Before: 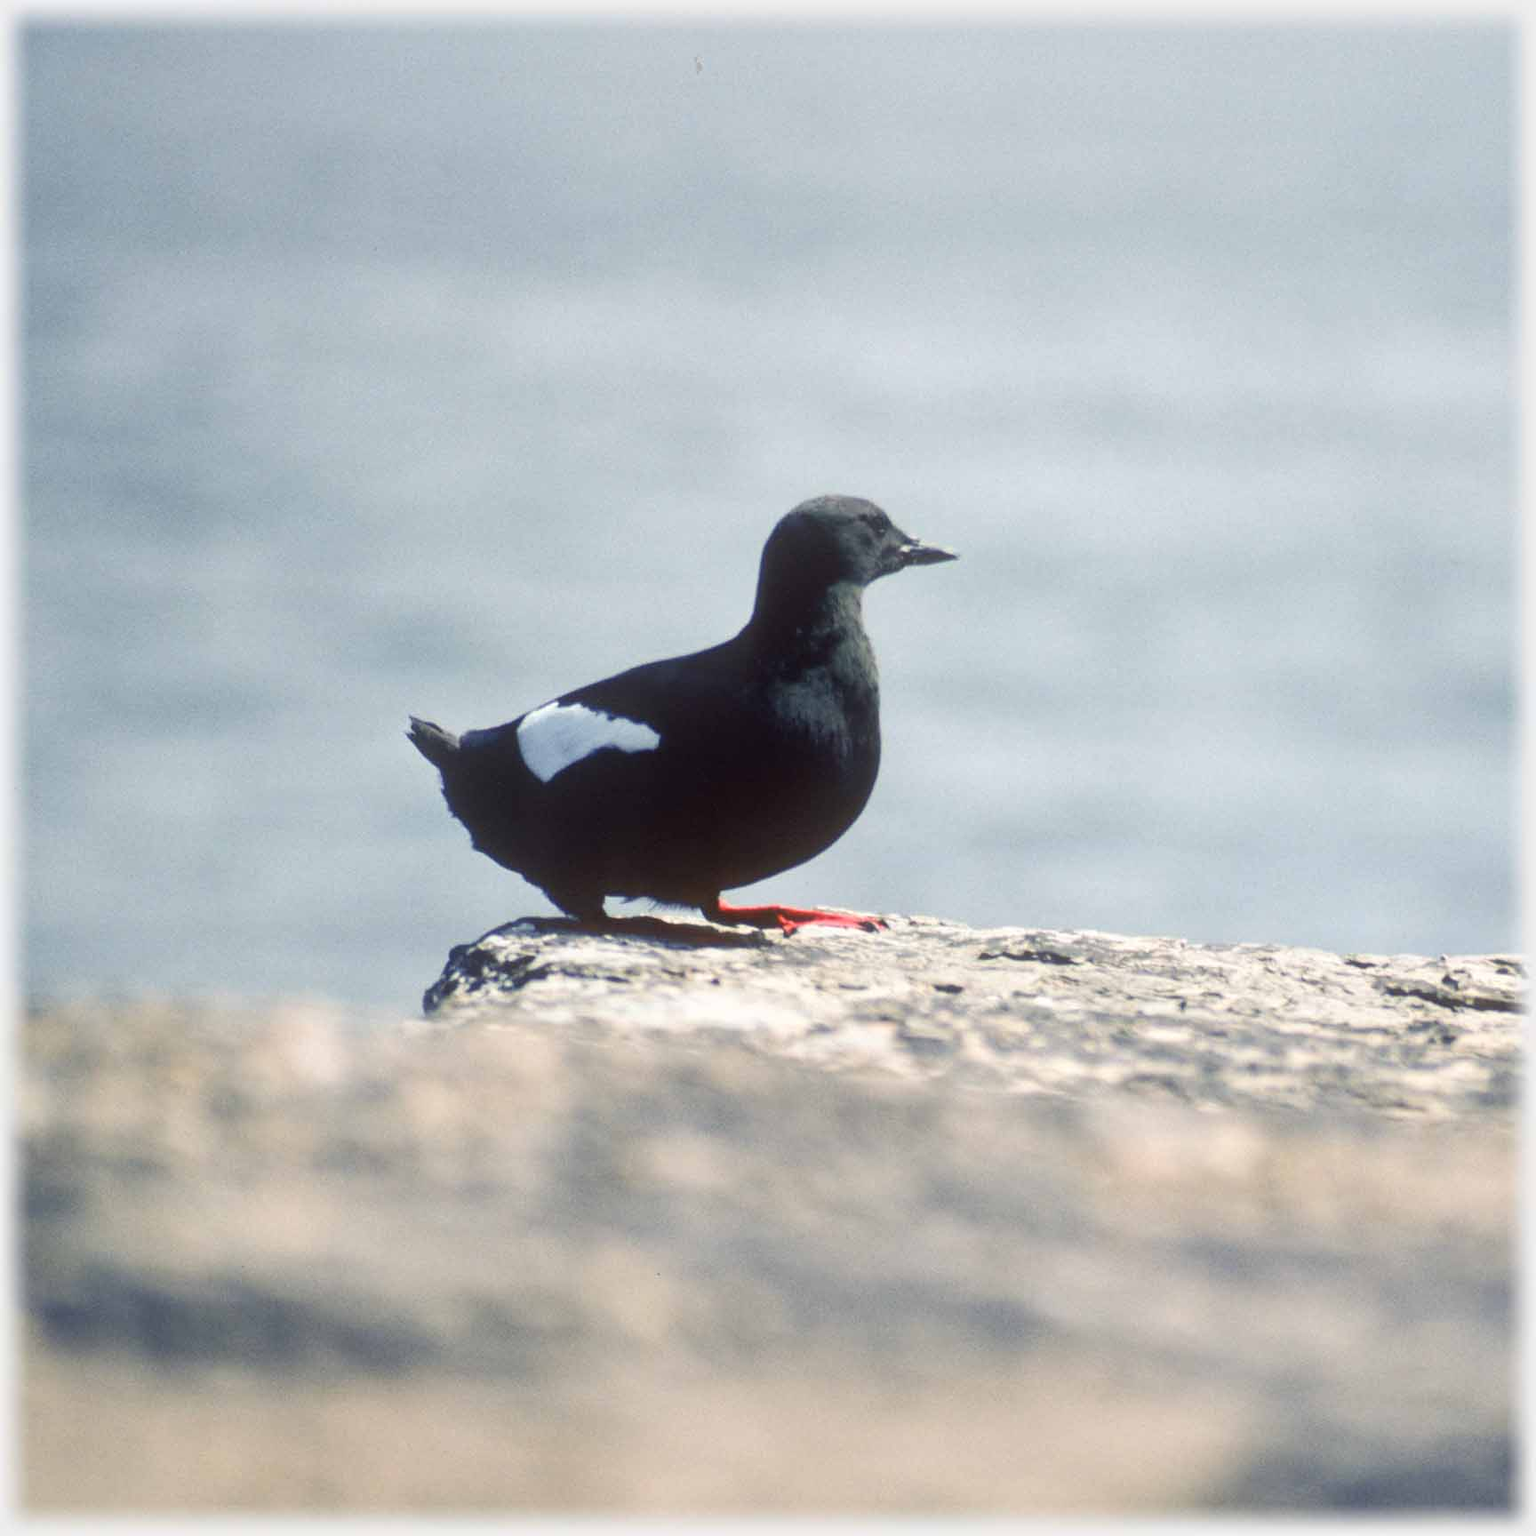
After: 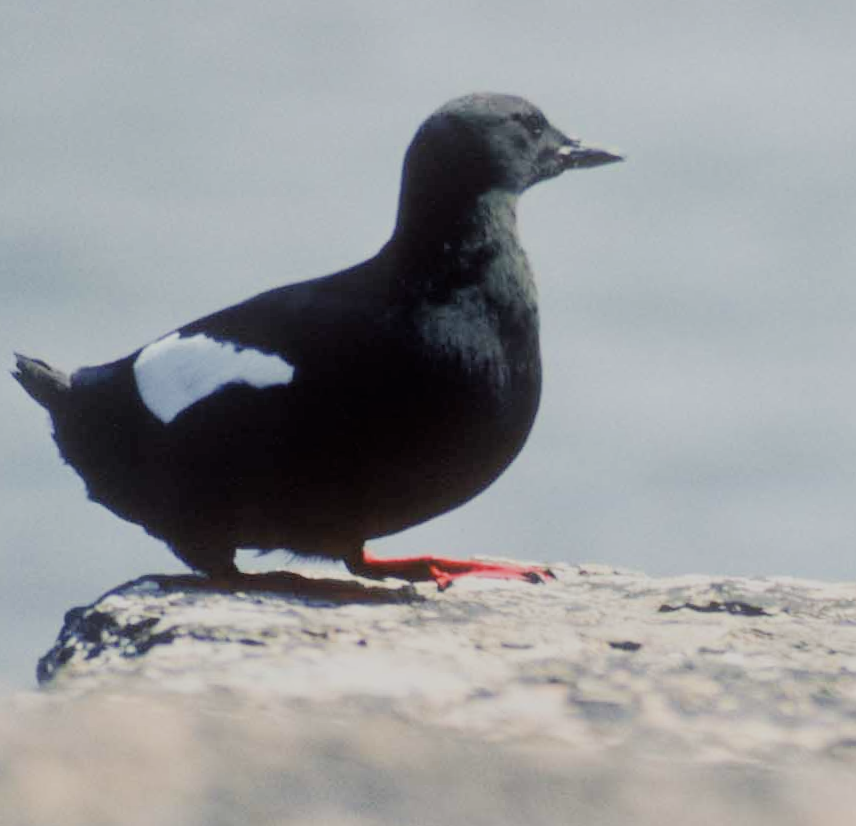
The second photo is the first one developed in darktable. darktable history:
filmic rgb: black relative exposure -7.32 EV, white relative exposure 5.09 EV, hardness 3.2
rotate and perspective: rotation -1.32°, lens shift (horizontal) -0.031, crop left 0.015, crop right 0.985, crop top 0.047, crop bottom 0.982
crop: left 25%, top 25%, right 25%, bottom 25%
